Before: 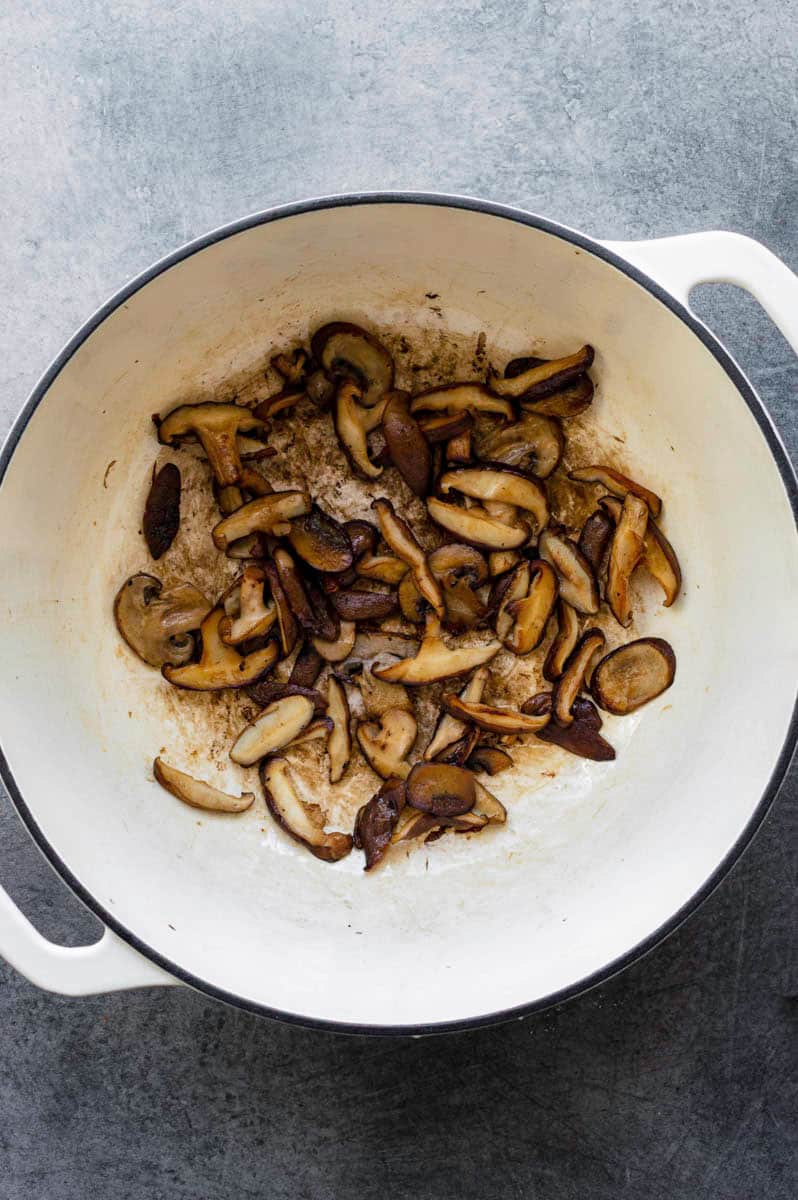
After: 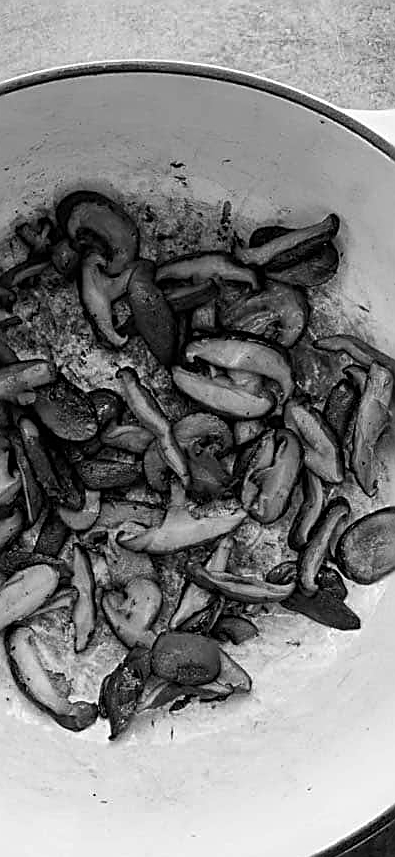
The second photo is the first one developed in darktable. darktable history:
color calibration: output gray [0.267, 0.423, 0.261, 0], illuminant same as pipeline (D50), adaptation none (bypass)
crop: left 32.075%, top 10.976%, right 18.355%, bottom 17.596%
sharpen: amount 1
